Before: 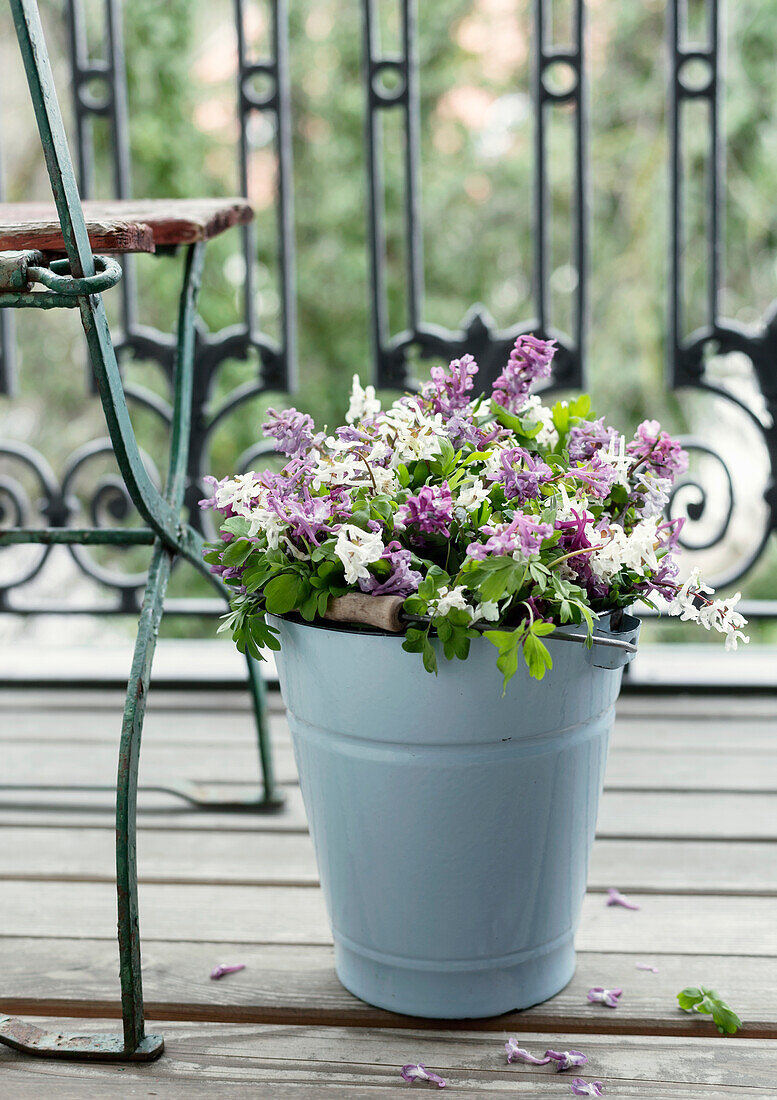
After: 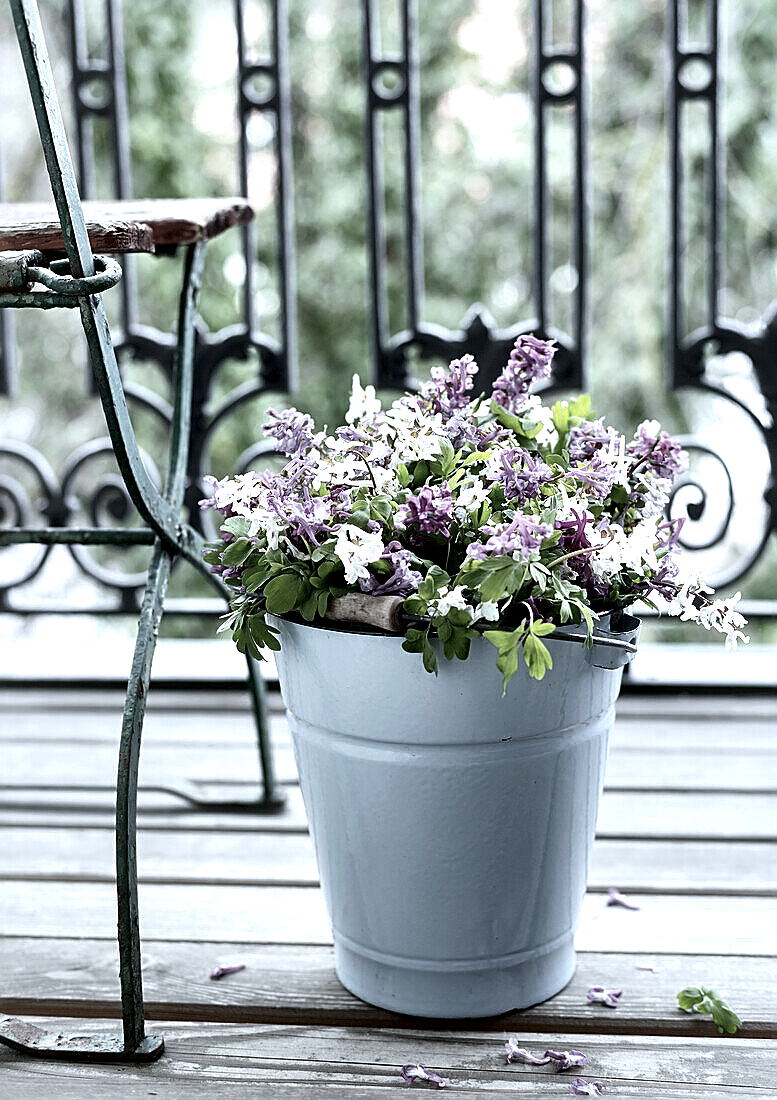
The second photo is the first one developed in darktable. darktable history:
white balance: red 0.931, blue 1.11
local contrast: mode bilateral grid, contrast 70, coarseness 75, detail 180%, midtone range 0.2
color correction: saturation 0.57
sharpen: on, module defaults
tone equalizer: -8 EV -0.417 EV, -7 EV -0.389 EV, -6 EV -0.333 EV, -5 EV -0.222 EV, -3 EV 0.222 EV, -2 EV 0.333 EV, -1 EV 0.389 EV, +0 EV 0.417 EV, edges refinement/feathering 500, mask exposure compensation -1.57 EV, preserve details no
